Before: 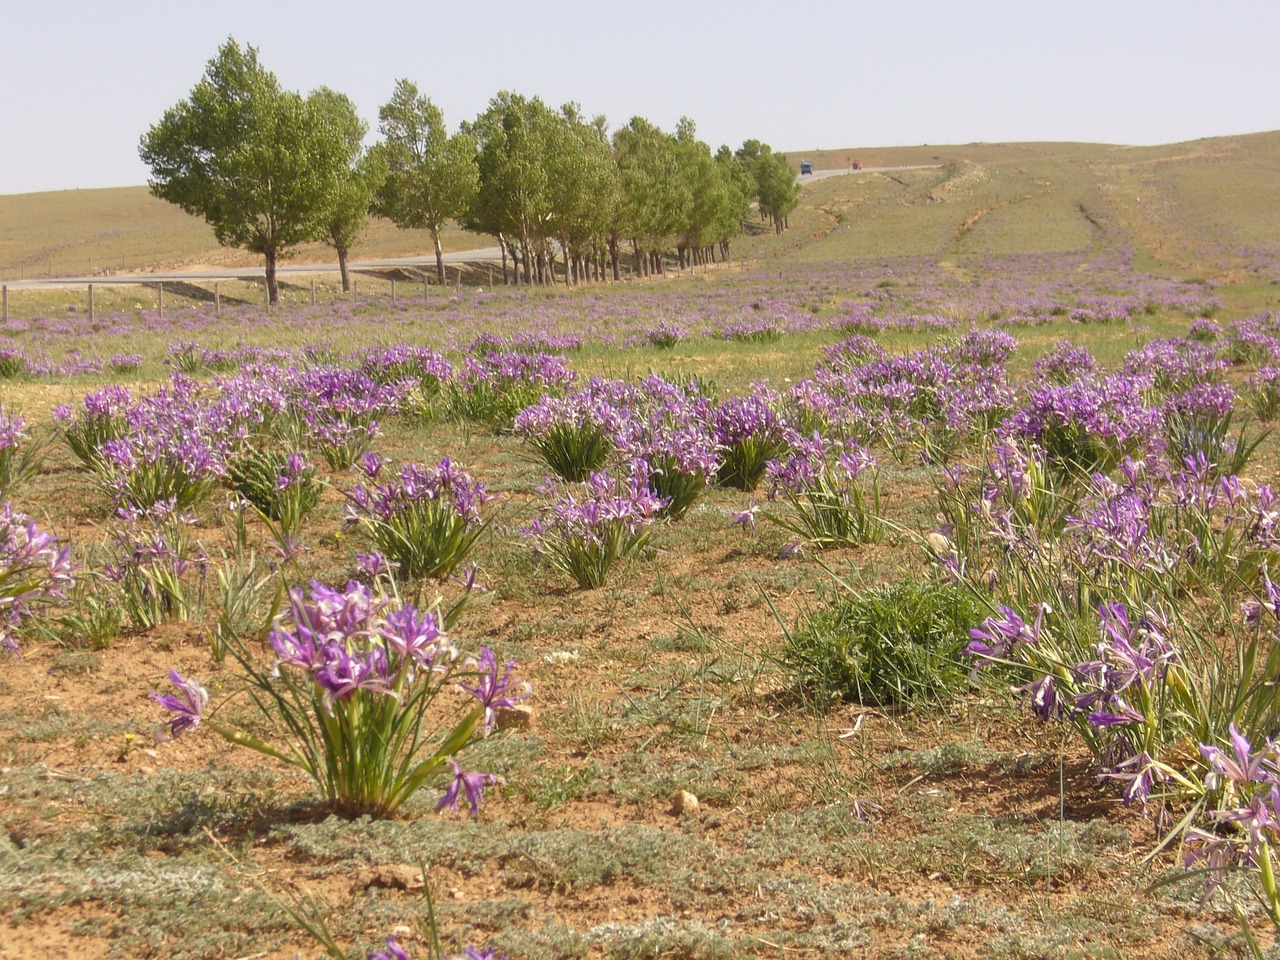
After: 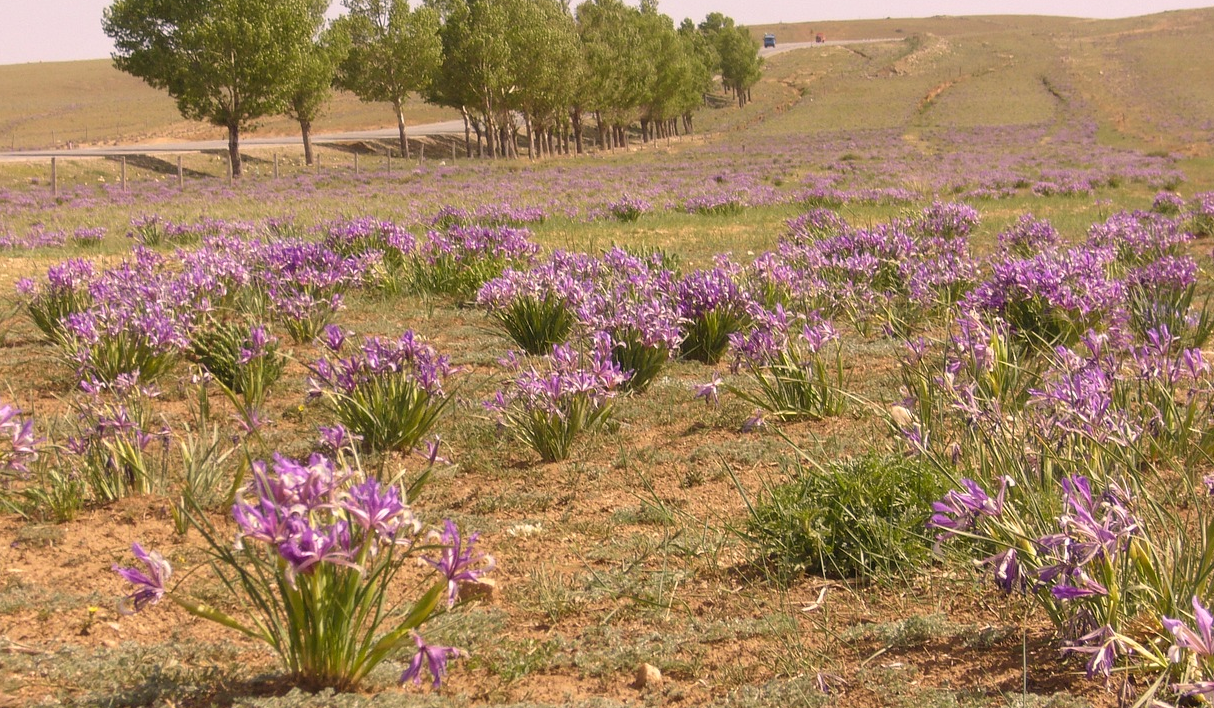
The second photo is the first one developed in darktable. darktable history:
crop and rotate: left 2.946%, top 13.319%, right 2.184%, bottom 12.885%
color correction: highlights a* 7.96, highlights b* 4.25
tone equalizer: on, module defaults
